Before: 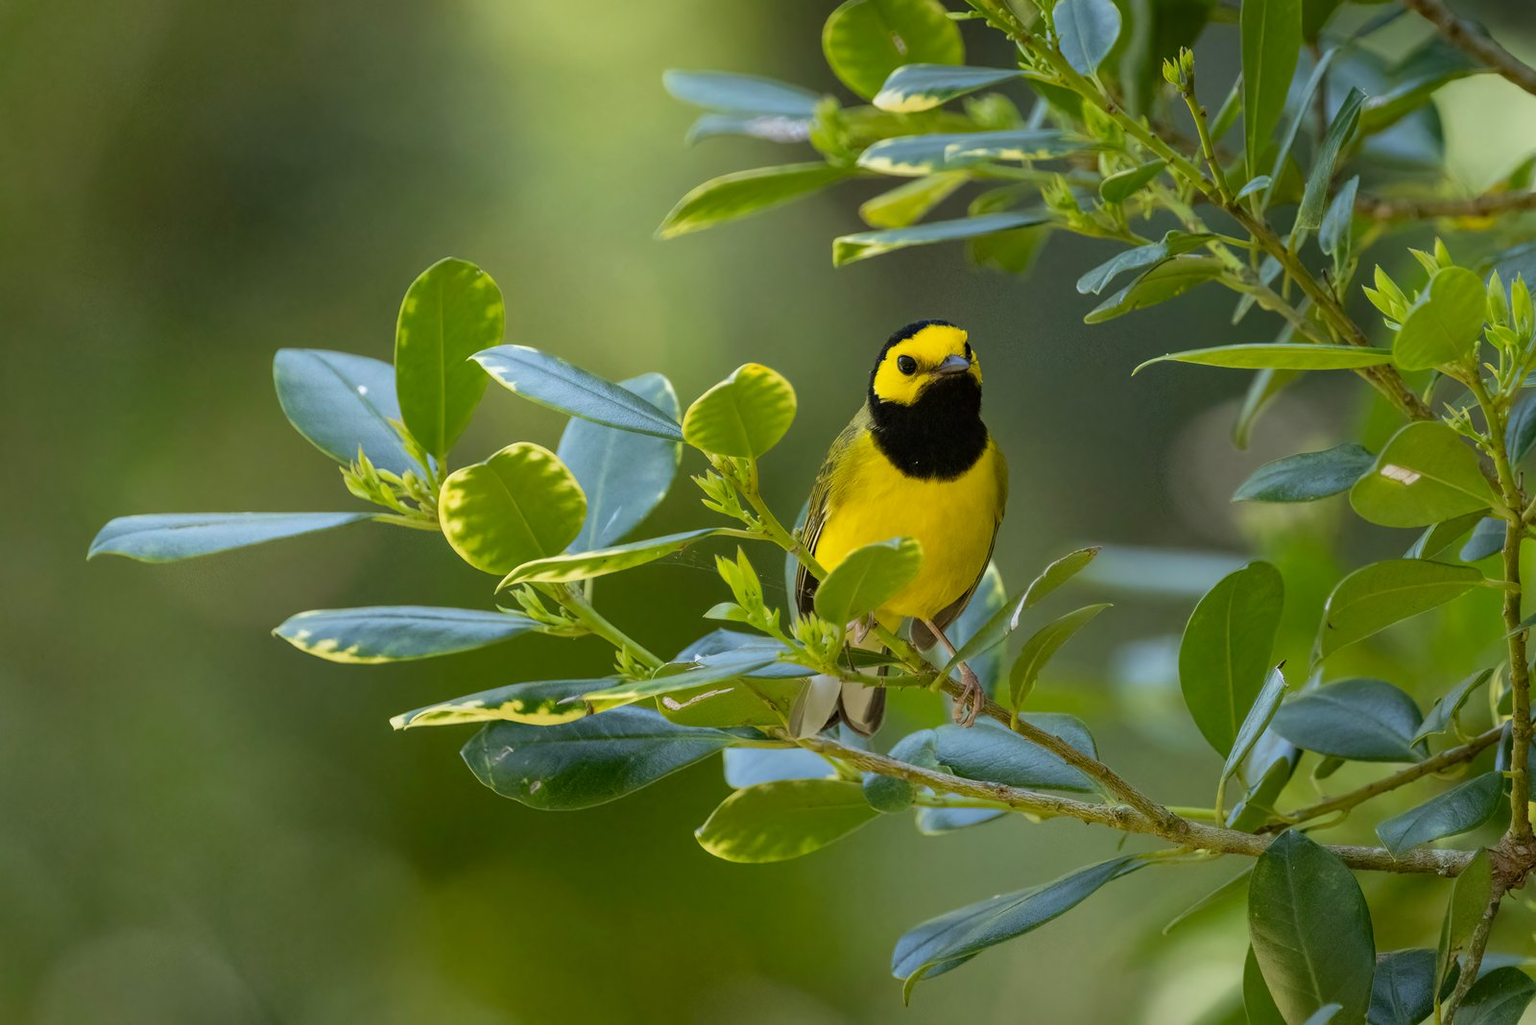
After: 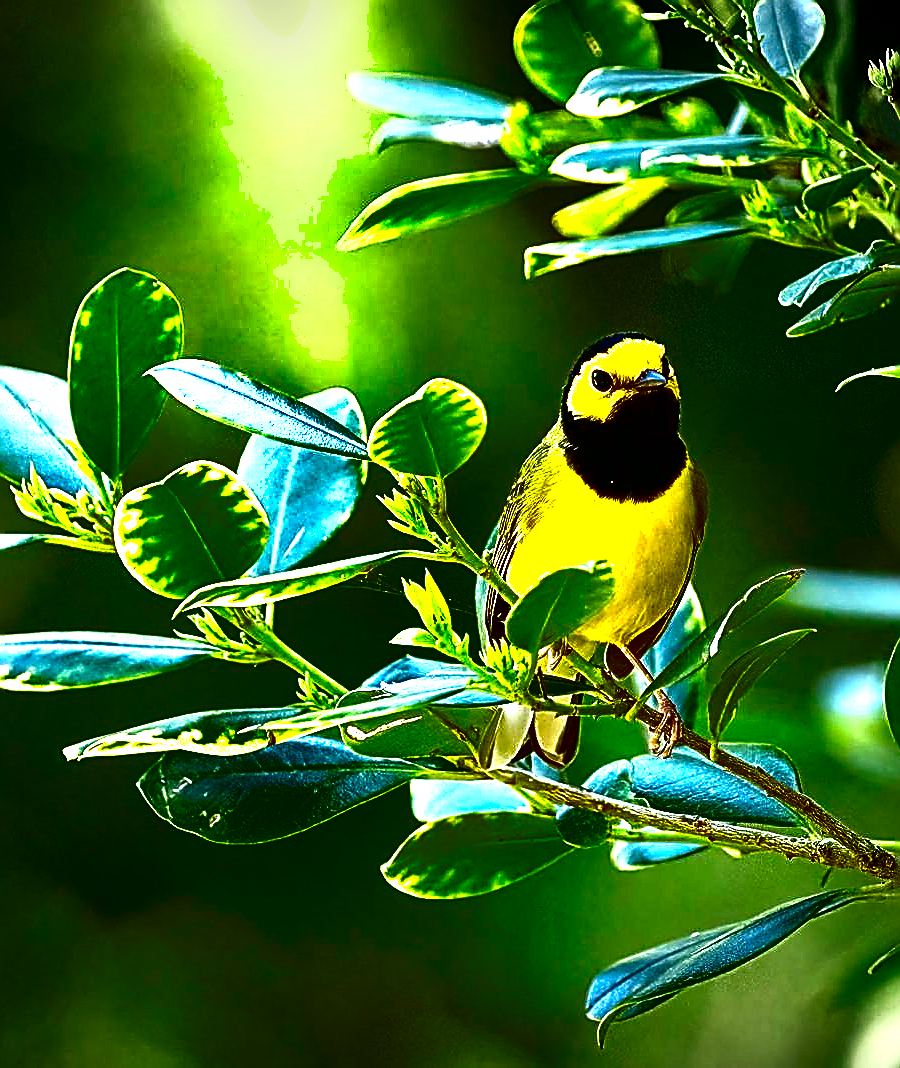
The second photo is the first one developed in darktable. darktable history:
sharpen: amount 1.861
exposure: black level correction 0.001, exposure 1.05 EV, compensate exposure bias true, compensate highlight preservation false
shadows and highlights: shadows 30.63, highlights -63.22, shadows color adjustment 98%, highlights color adjustment 58.61%, soften with gaussian
crop: left 21.496%, right 22.254%
tone equalizer: -8 EV -0.75 EV, -7 EV -0.7 EV, -6 EV -0.6 EV, -5 EV -0.4 EV, -3 EV 0.4 EV, -2 EV 0.6 EV, -1 EV 0.7 EV, +0 EV 0.75 EV, edges refinement/feathering 500, mask exposure compensation -1.57 EV, preserve details no
contrast brightness saturation: brightness -1, saturation 1
vignetting: fall-off radius 60.92%
white balance: red 0.986, blue 1.01
